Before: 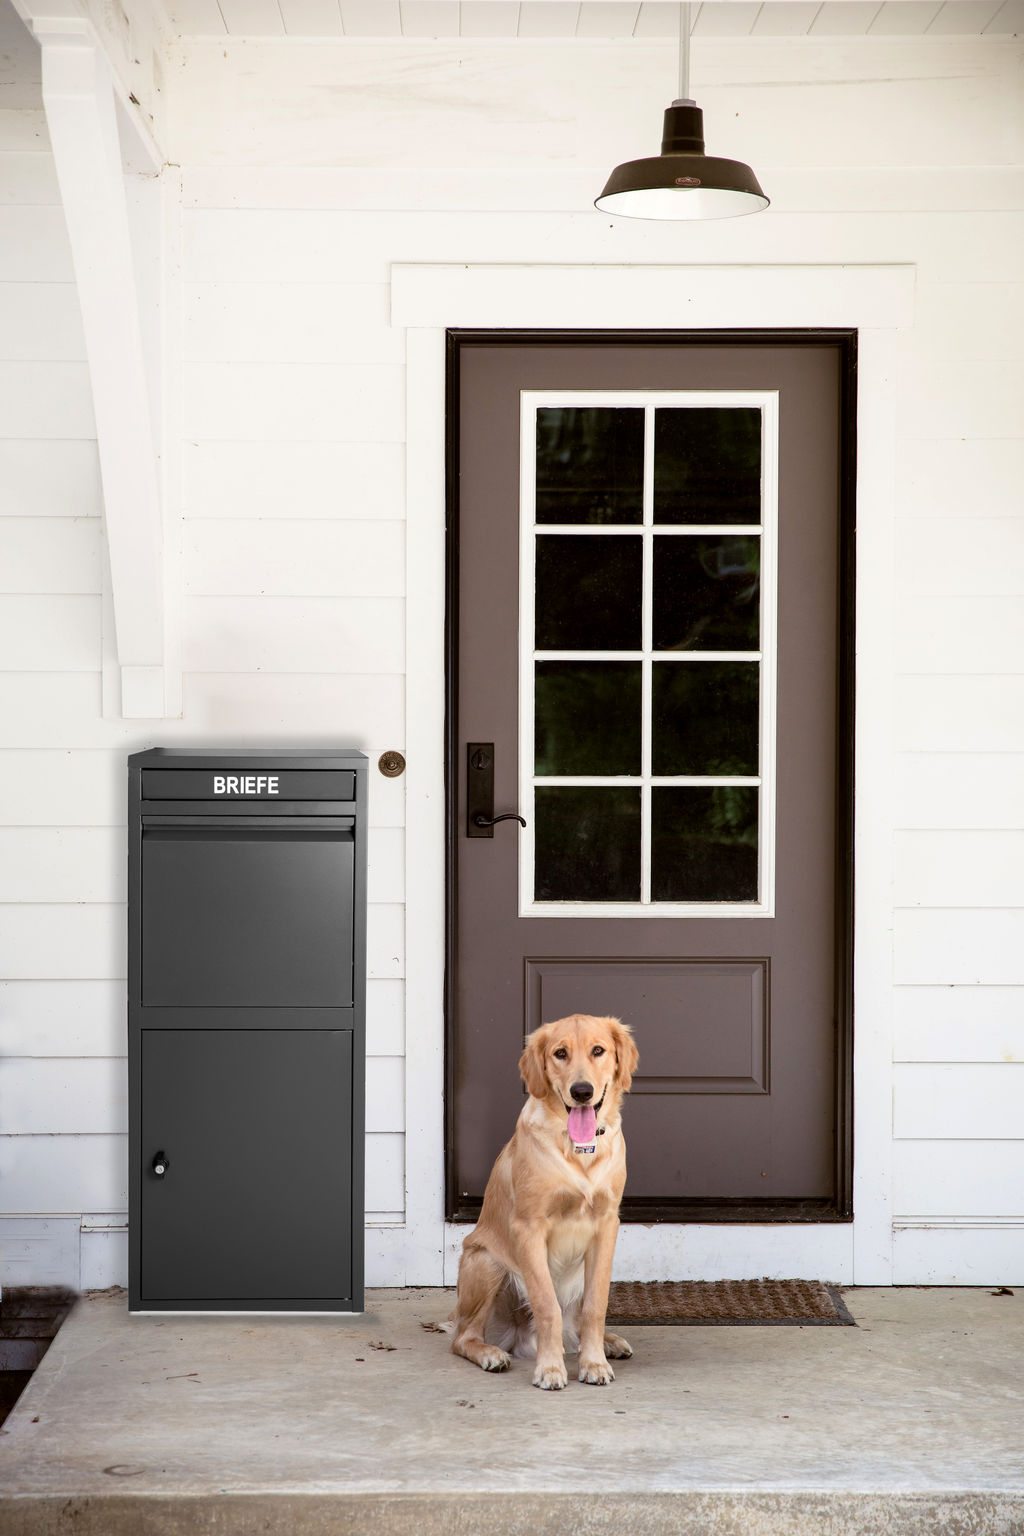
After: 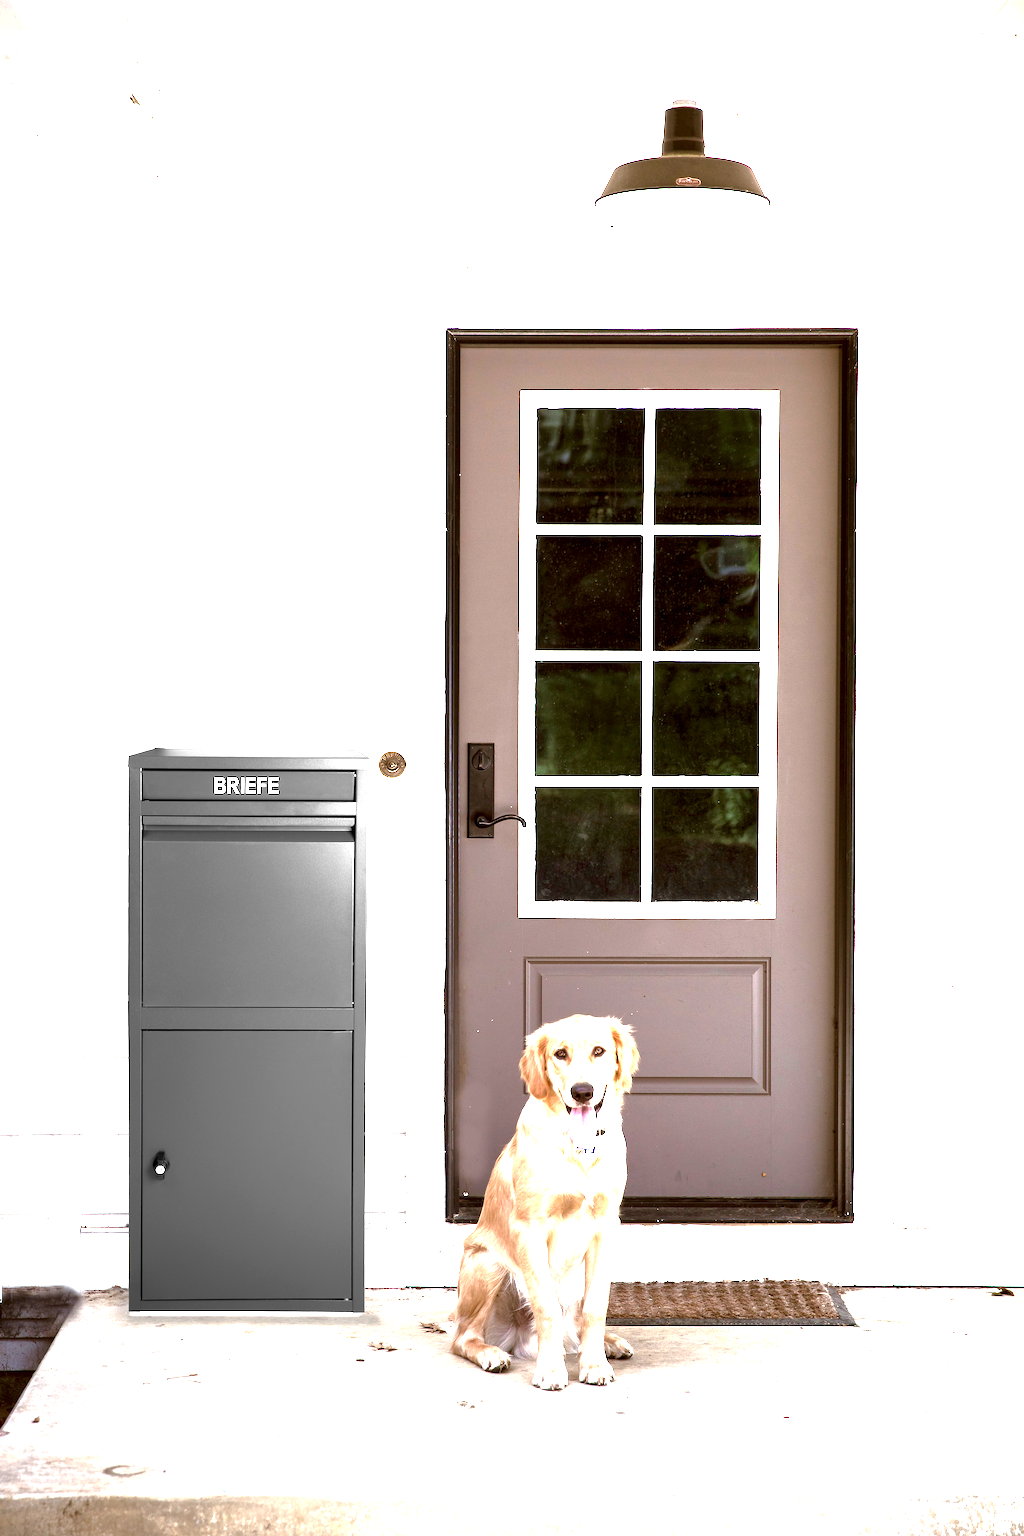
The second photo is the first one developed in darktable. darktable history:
exposure: exposure 2 EV, compensate exposure bias true, compensate highlight preservation false
tone curve: curves: ch0 [(0, 0) (0.568, 0.517) (0.8, 0.717) (1, 1)]
